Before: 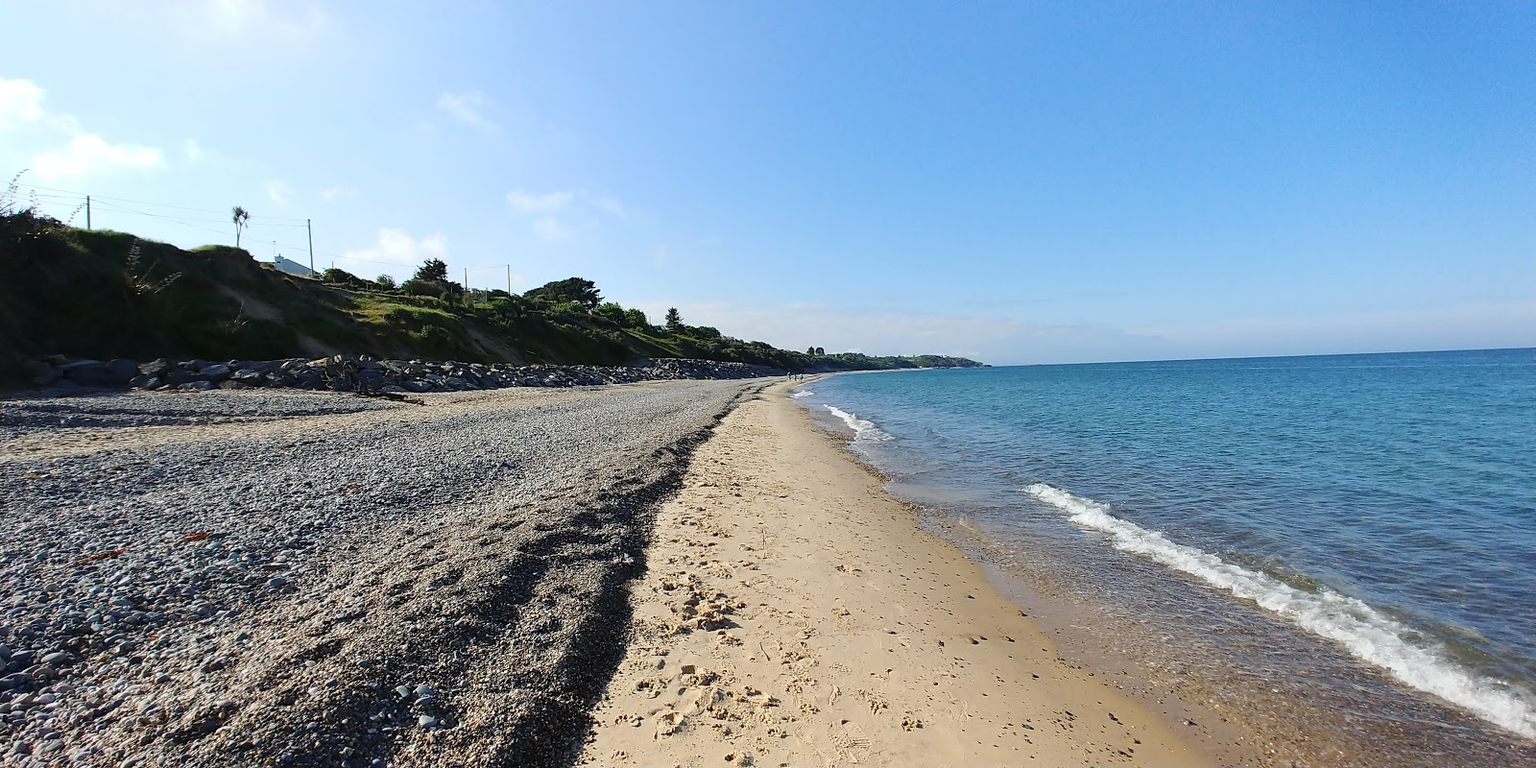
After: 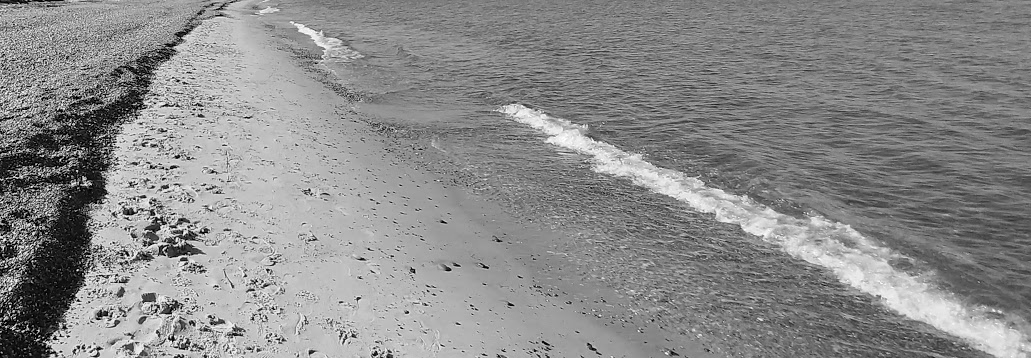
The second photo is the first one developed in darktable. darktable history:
crop and rotate: left 35.509%, top 50.238%, bottom 4.934%
monochrome: on, module defaults
